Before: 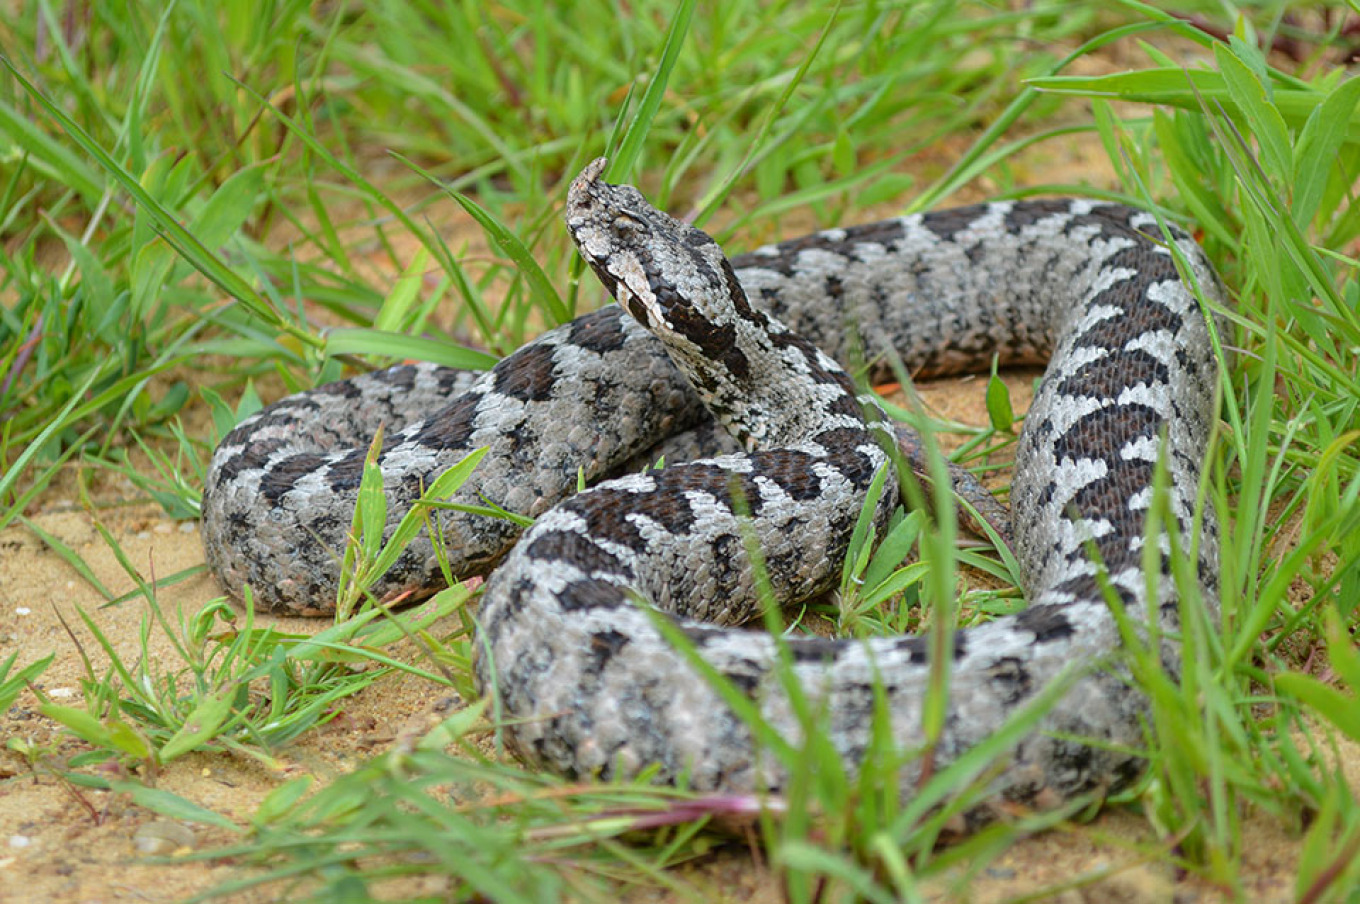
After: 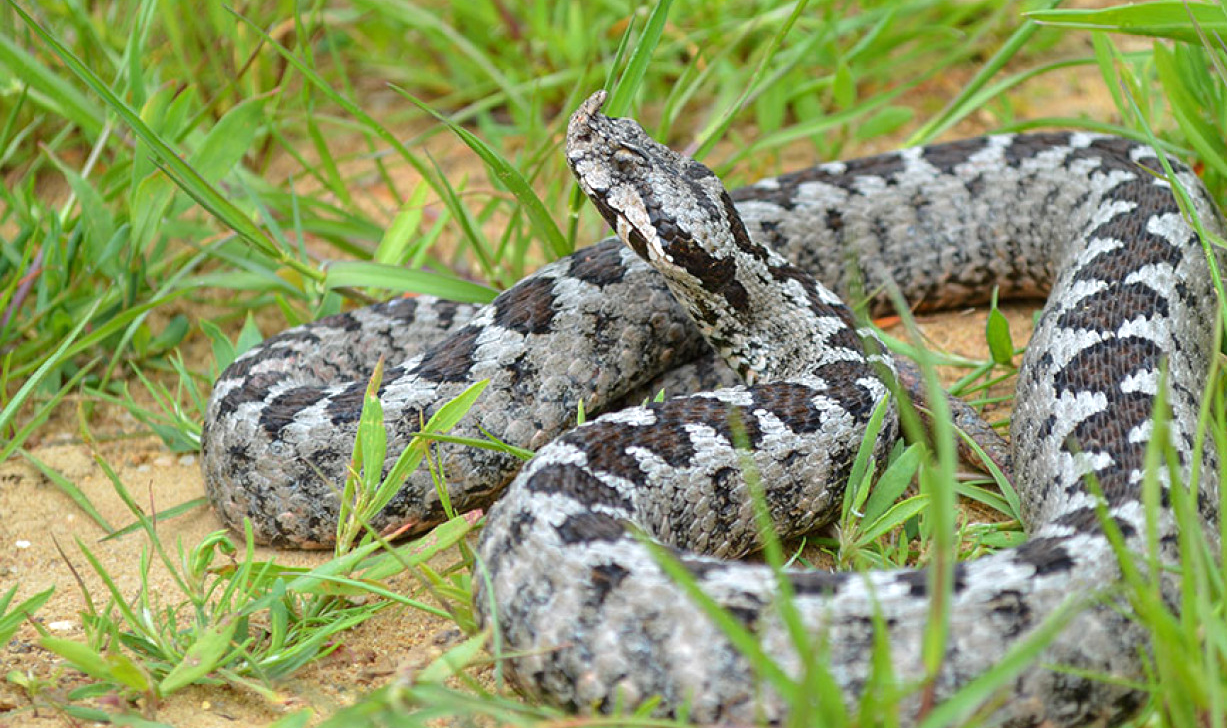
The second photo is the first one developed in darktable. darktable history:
exposure: exposure 0.243 EV, compensate highlight preservation false
crop: top 7.497%, right 9.776%, bottom 11.932%
